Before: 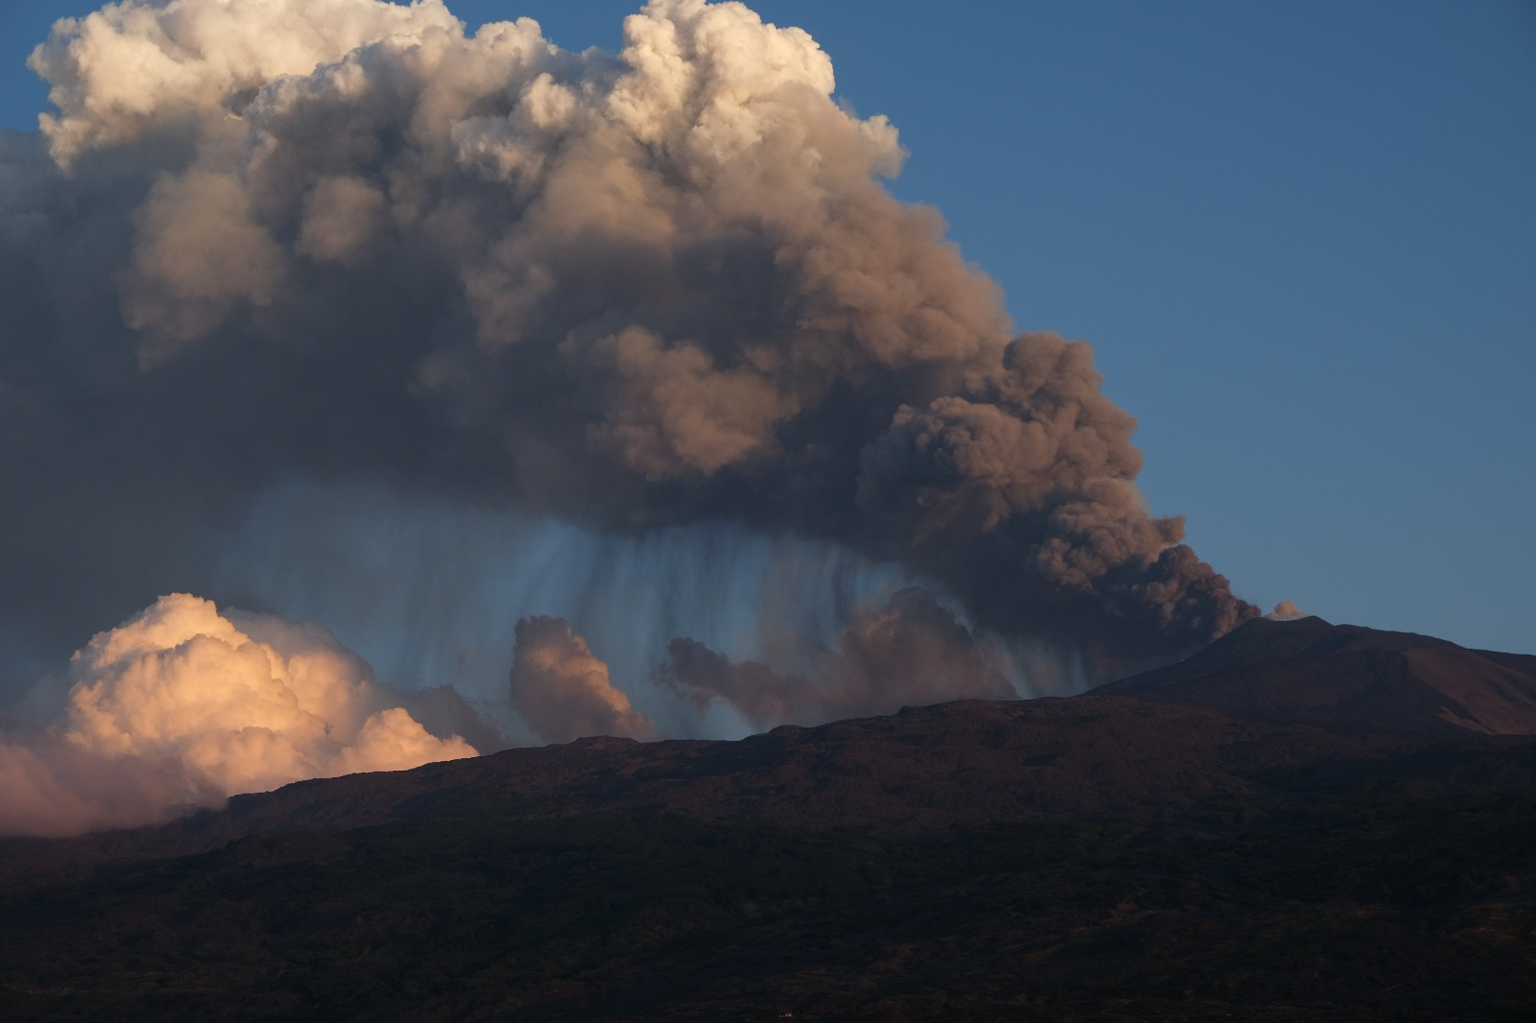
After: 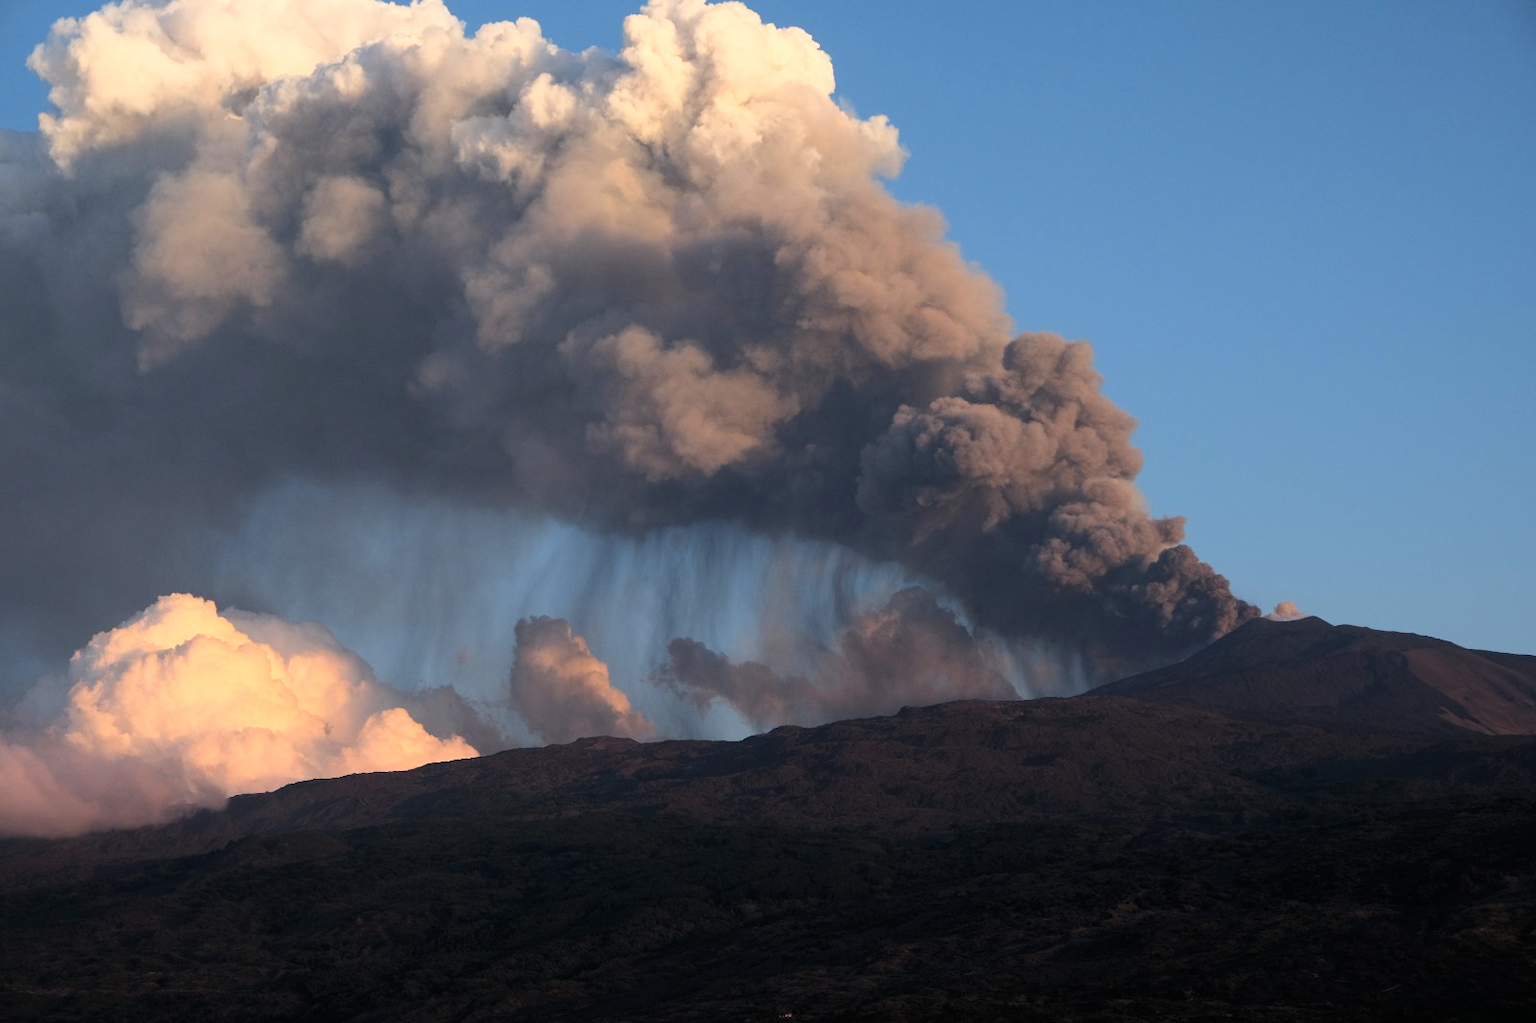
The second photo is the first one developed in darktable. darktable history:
base curve: curves: ch0 [(0, 0) (0.005, 0.002) (0.15, 0.3) (0.4, 0.7) (0.75, 0.95) (1, 1)]
